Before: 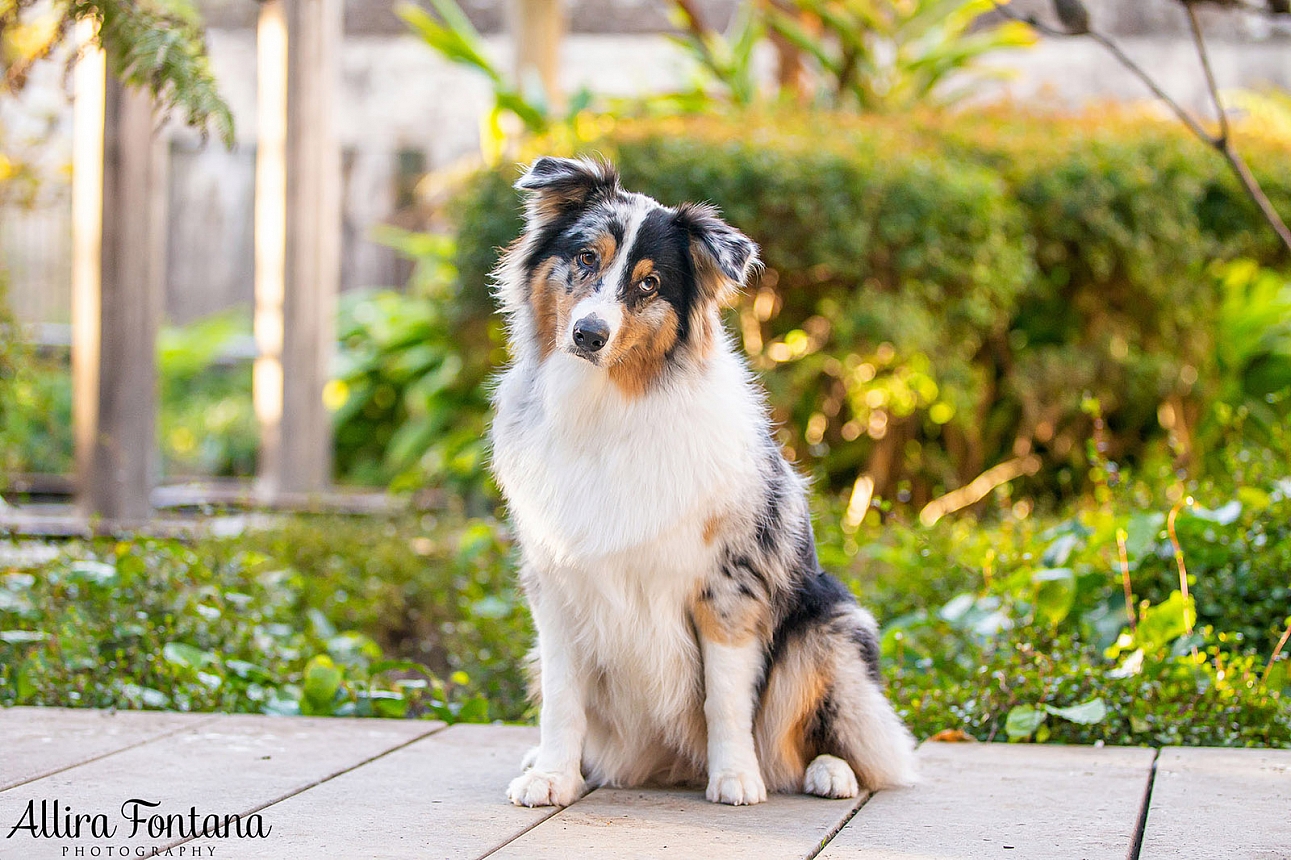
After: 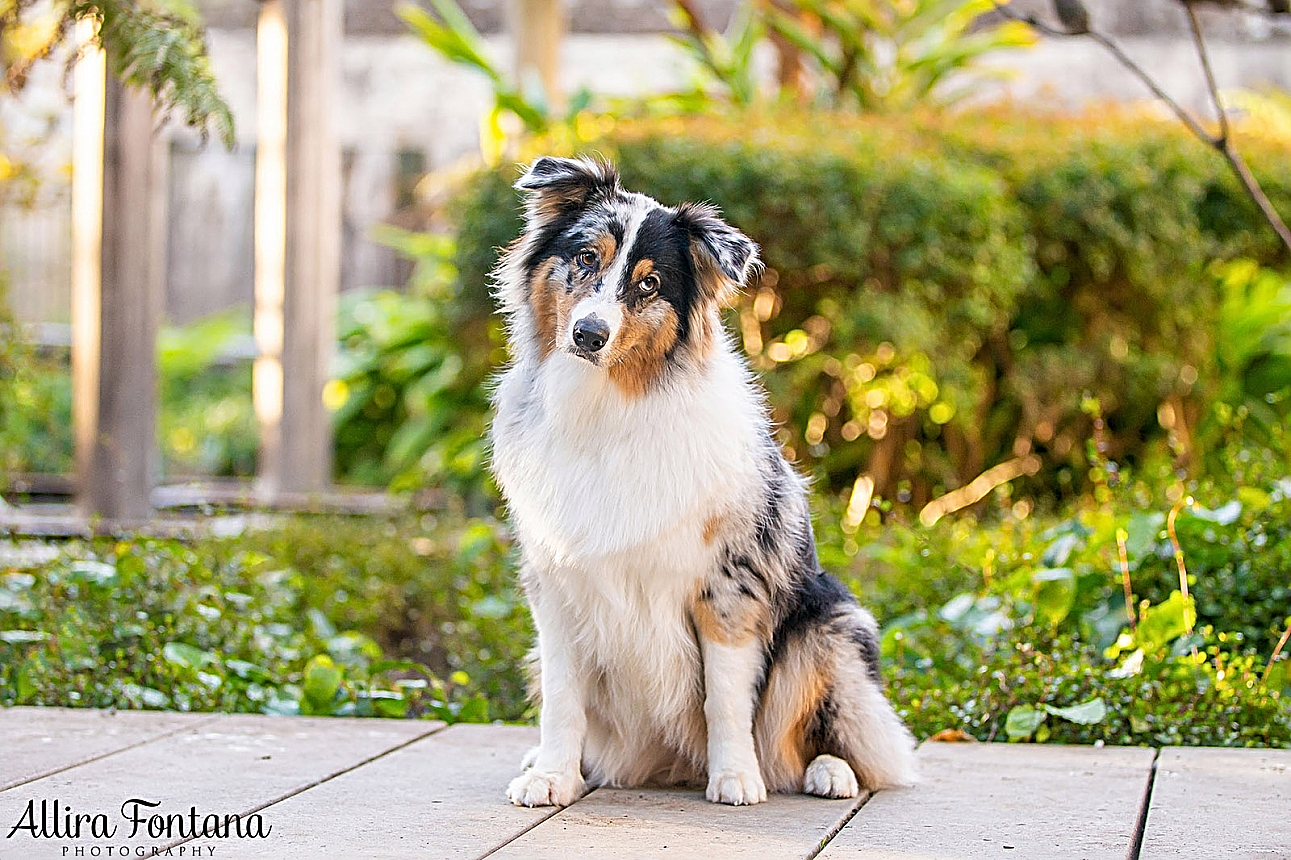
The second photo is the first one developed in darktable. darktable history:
sharpen: radius 2.562, amount 0.641
